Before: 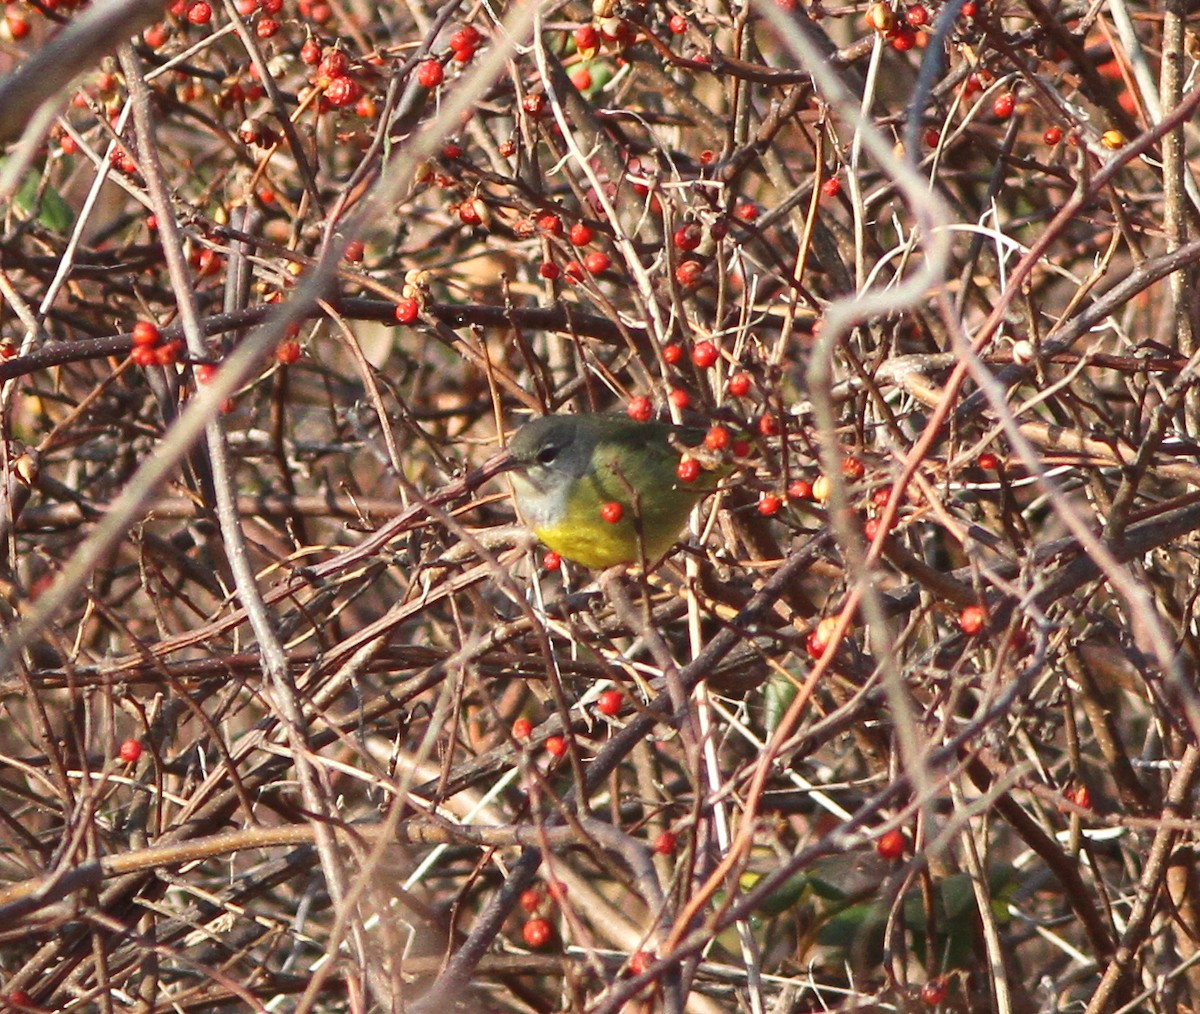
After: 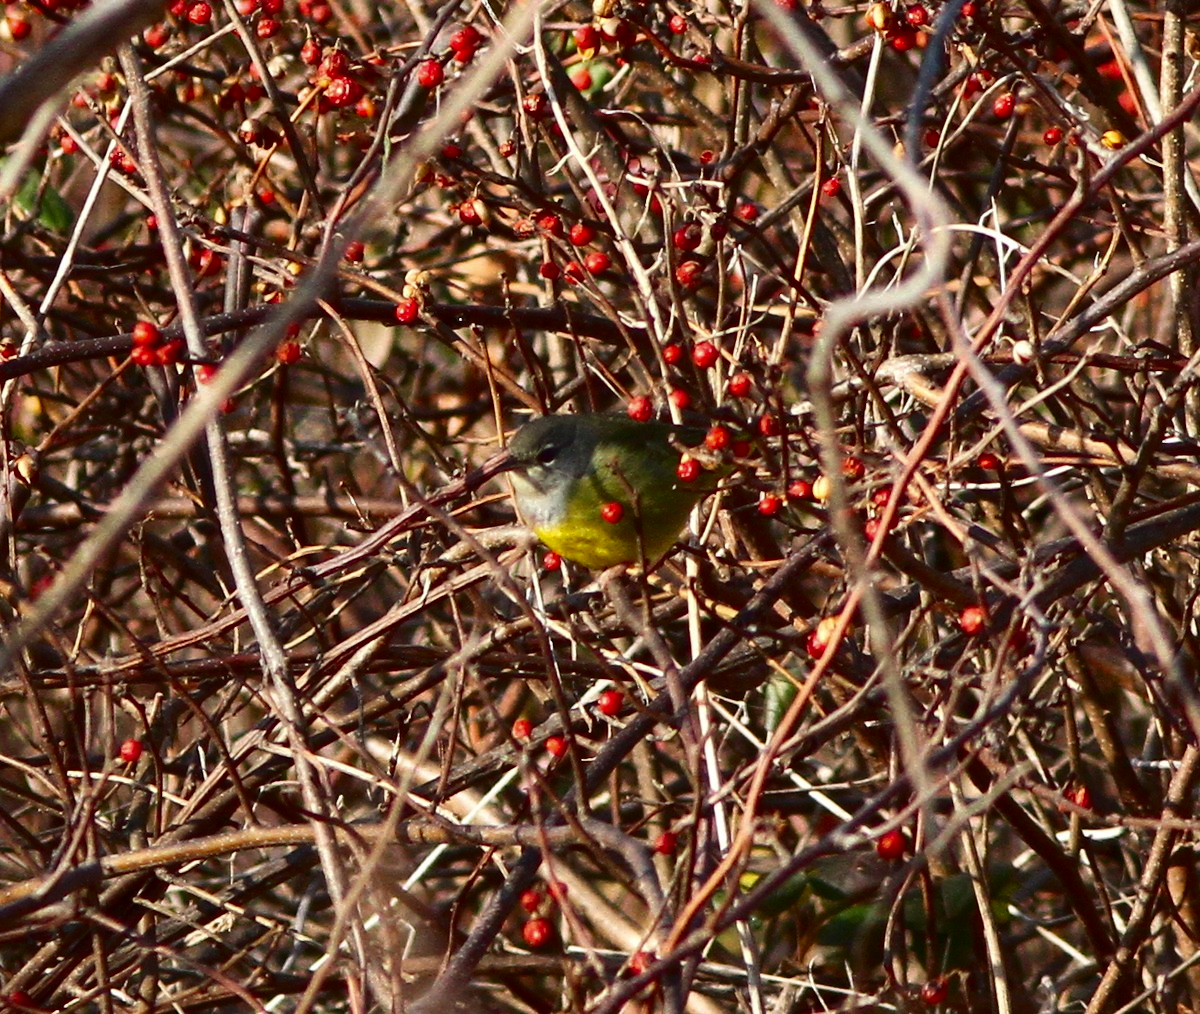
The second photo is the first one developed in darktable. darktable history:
contrast brightness saturation: contrast 0.128, brightness -0.24, saturation 0.135
